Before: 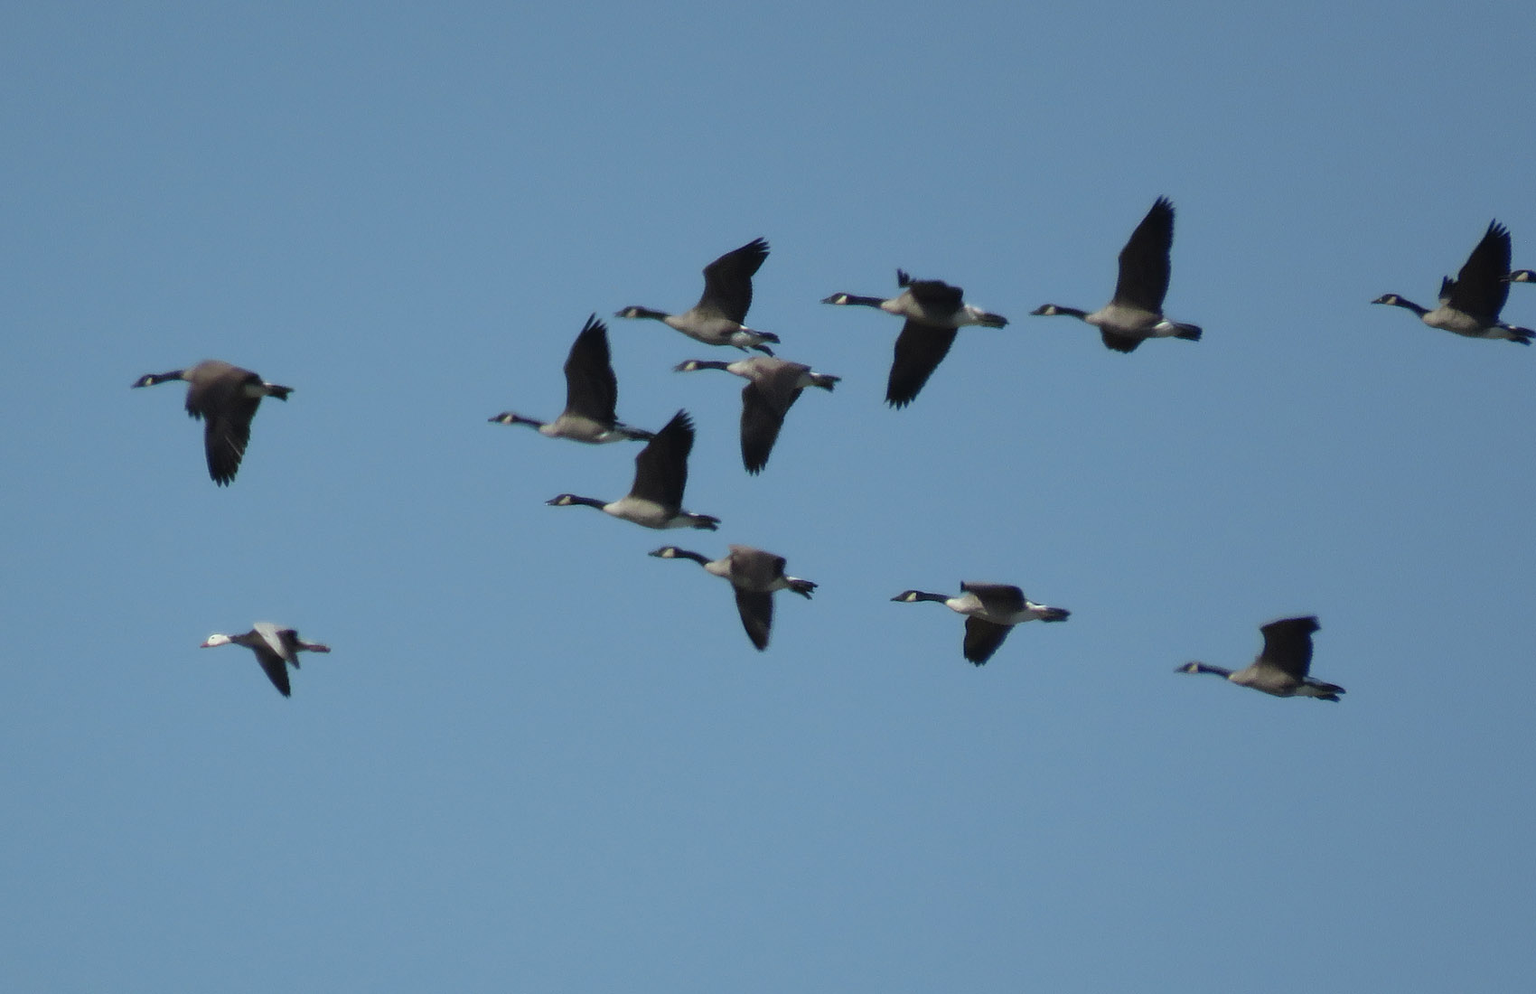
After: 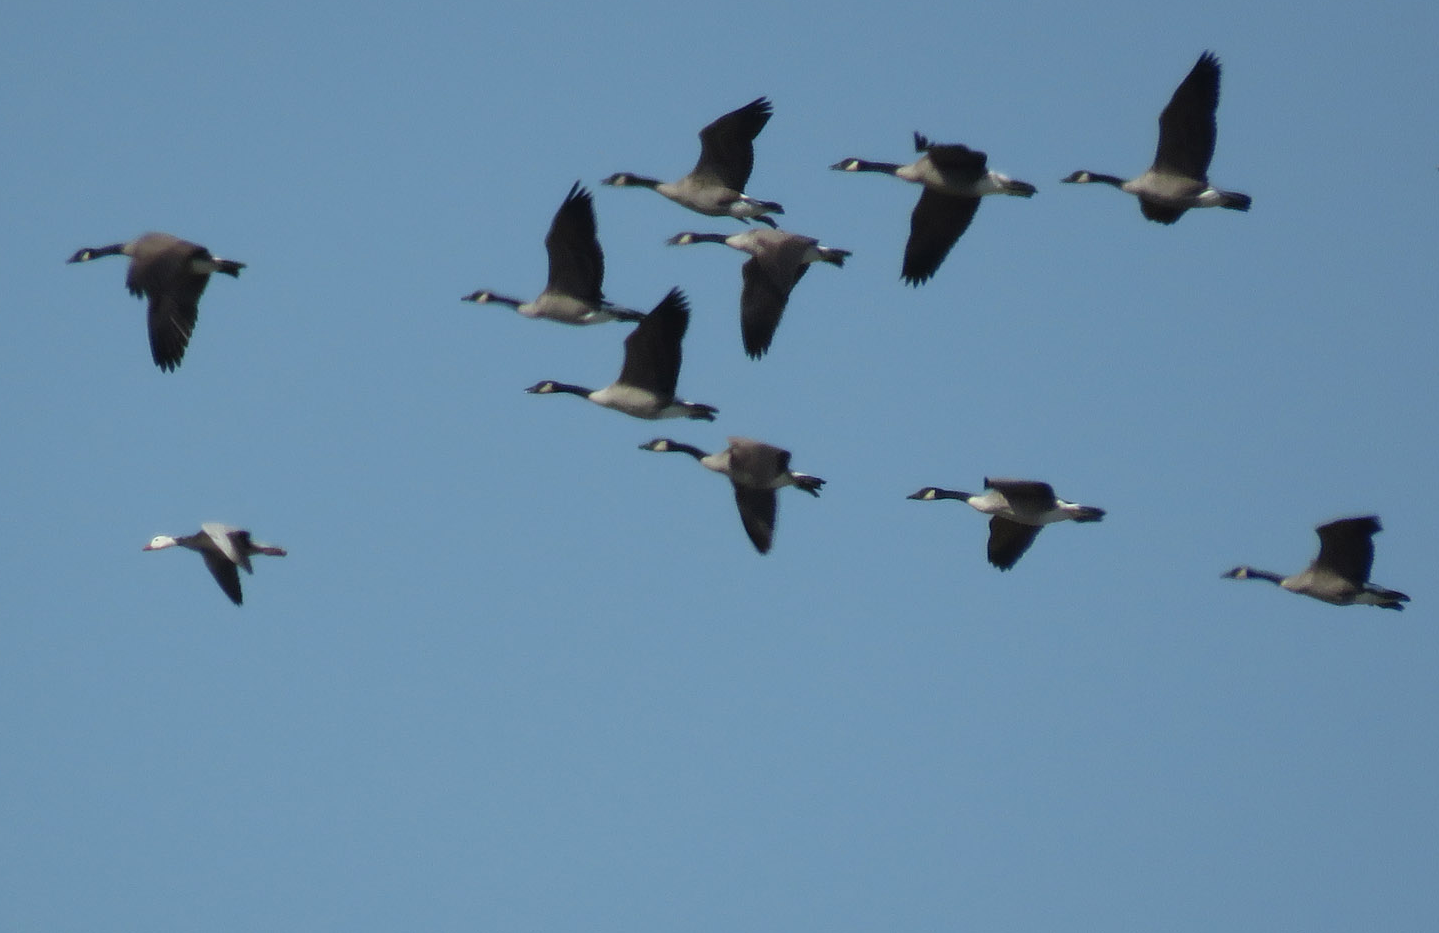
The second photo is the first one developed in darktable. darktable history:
crop and rotate: left 4.692%, top 15.152%, right 10.659%
